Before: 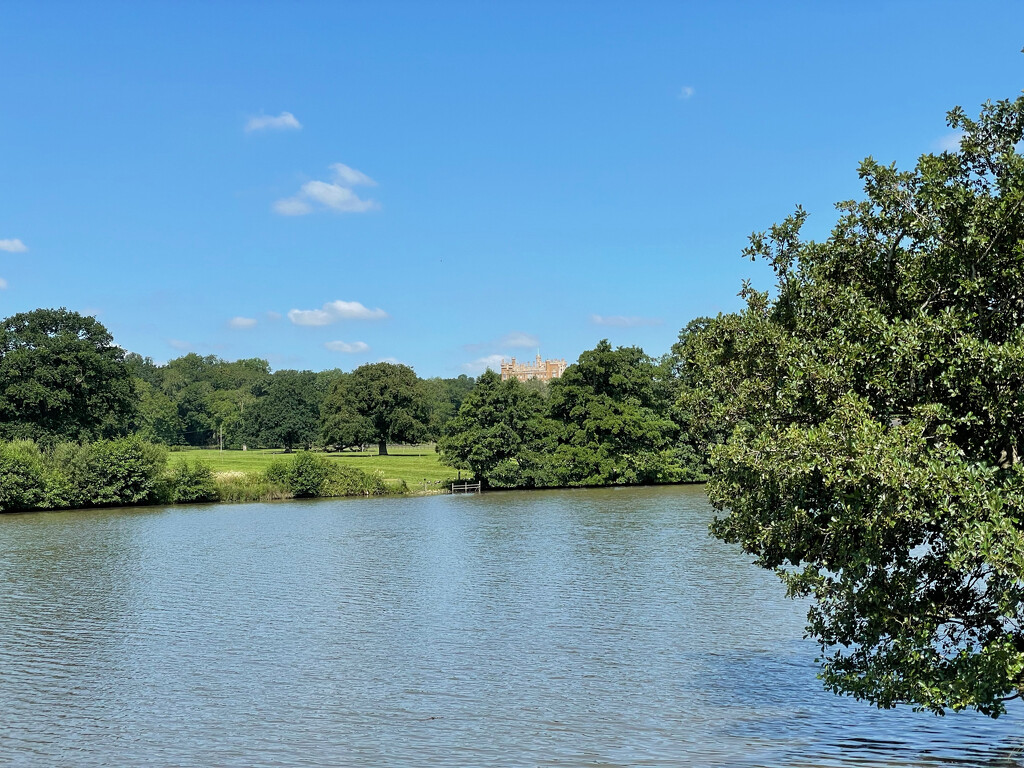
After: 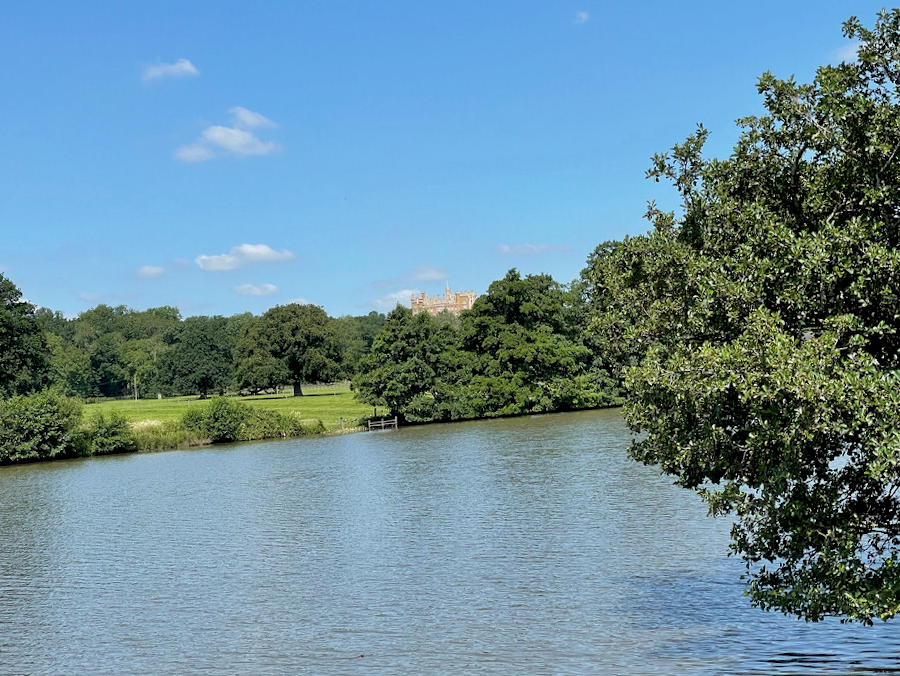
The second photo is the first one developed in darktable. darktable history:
crop and rotate: angle 3.12°, left 5.858%, top 5.72%
contrast brightness saturation: saturation -0.065
